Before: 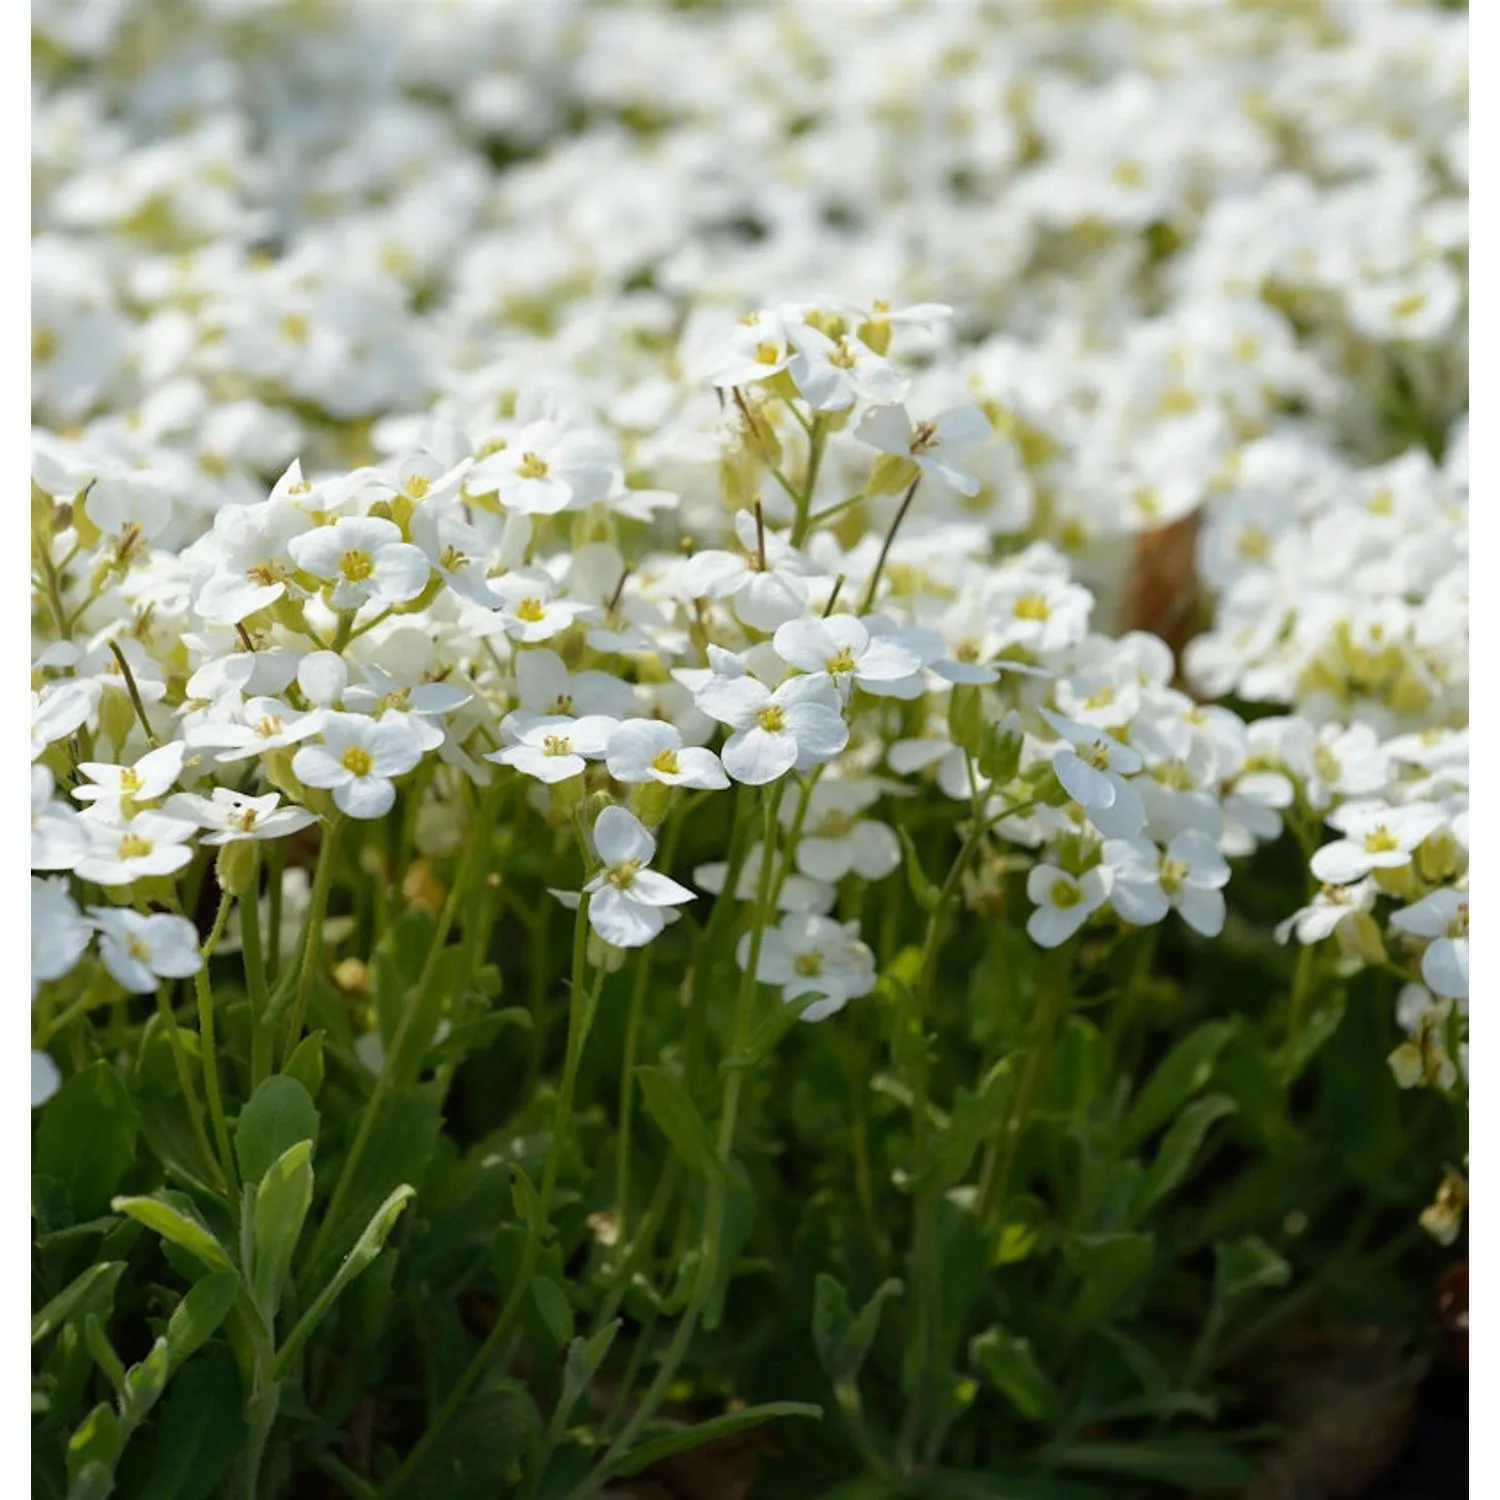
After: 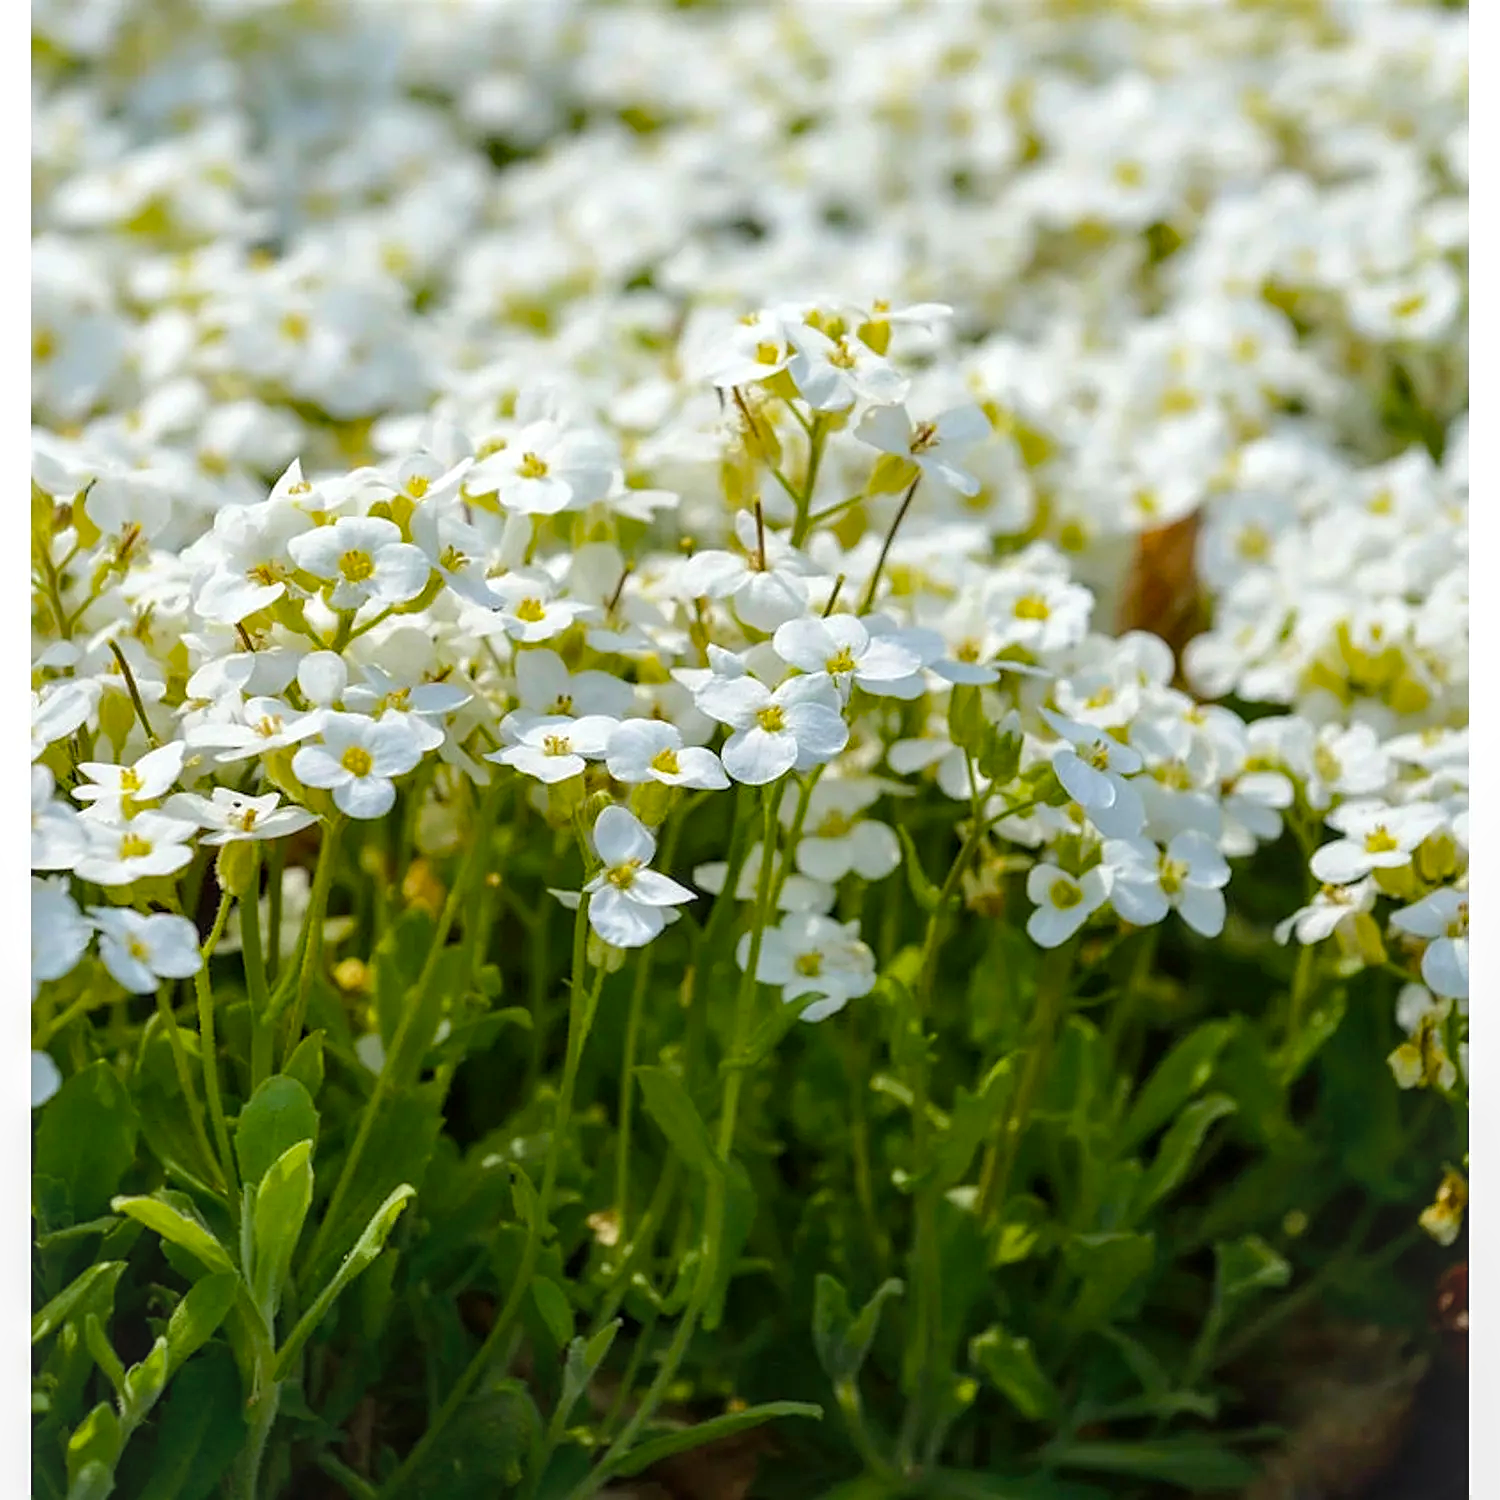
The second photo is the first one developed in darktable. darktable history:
local contrast: on, module defaults
sharpen: on, module defaults
color balance rgb: perceptual saturation grading › global saturation 25%, perceptual brilliance grading › mid-tones 10%, perceptual brilliance grading › shadows 15%, global vibrance 20%
